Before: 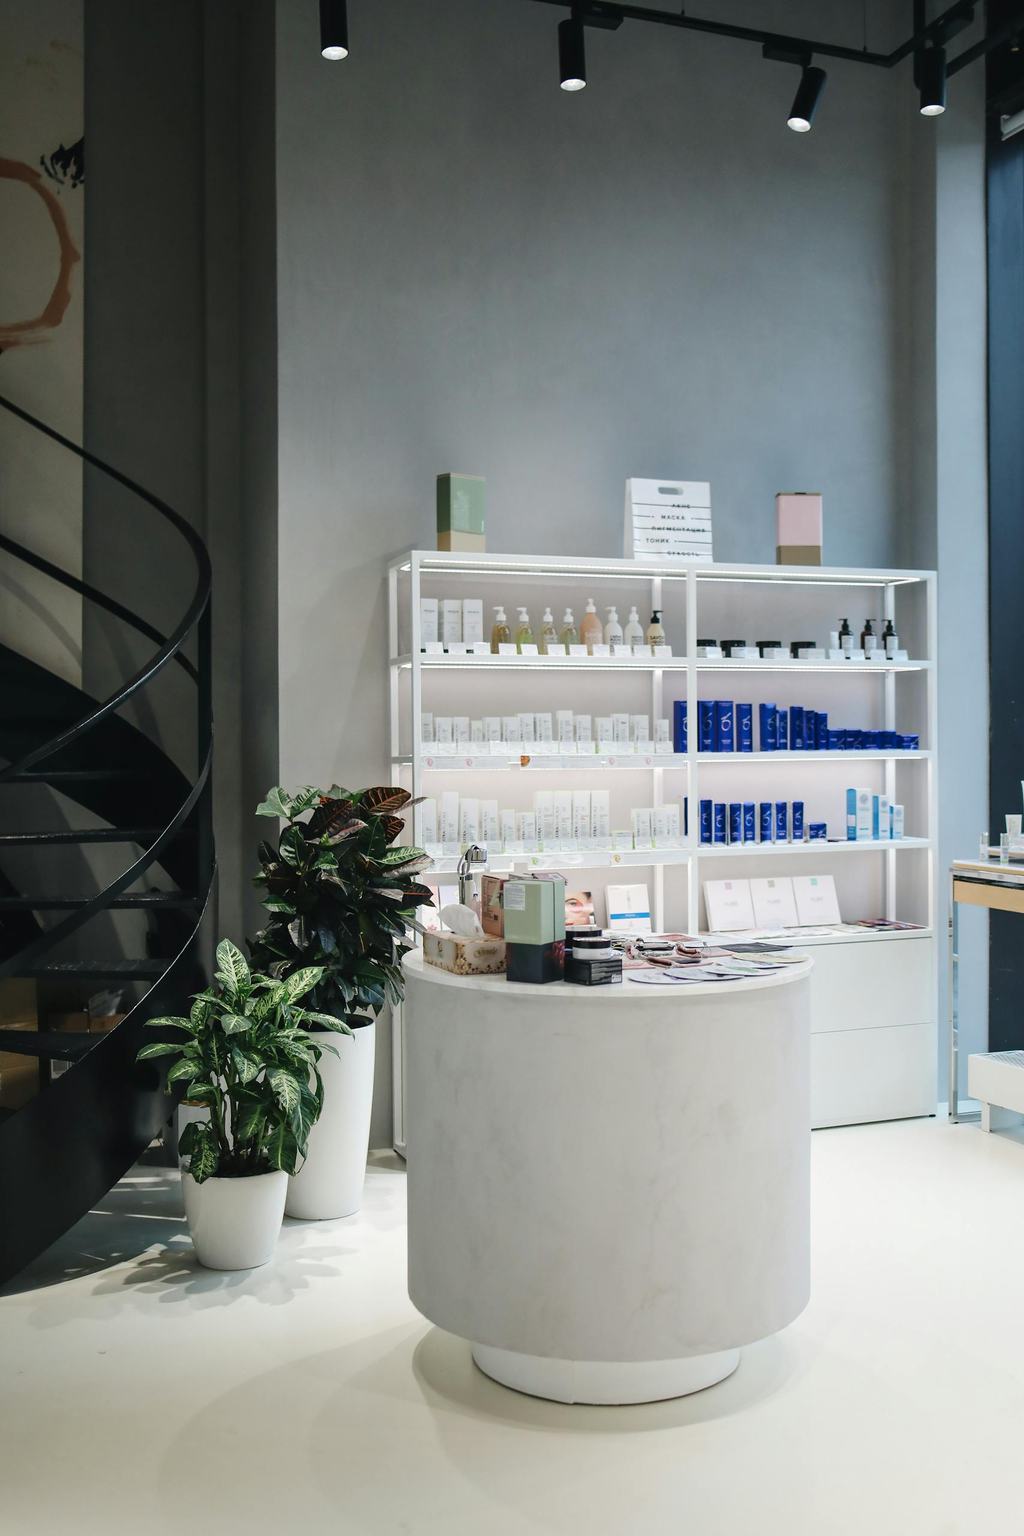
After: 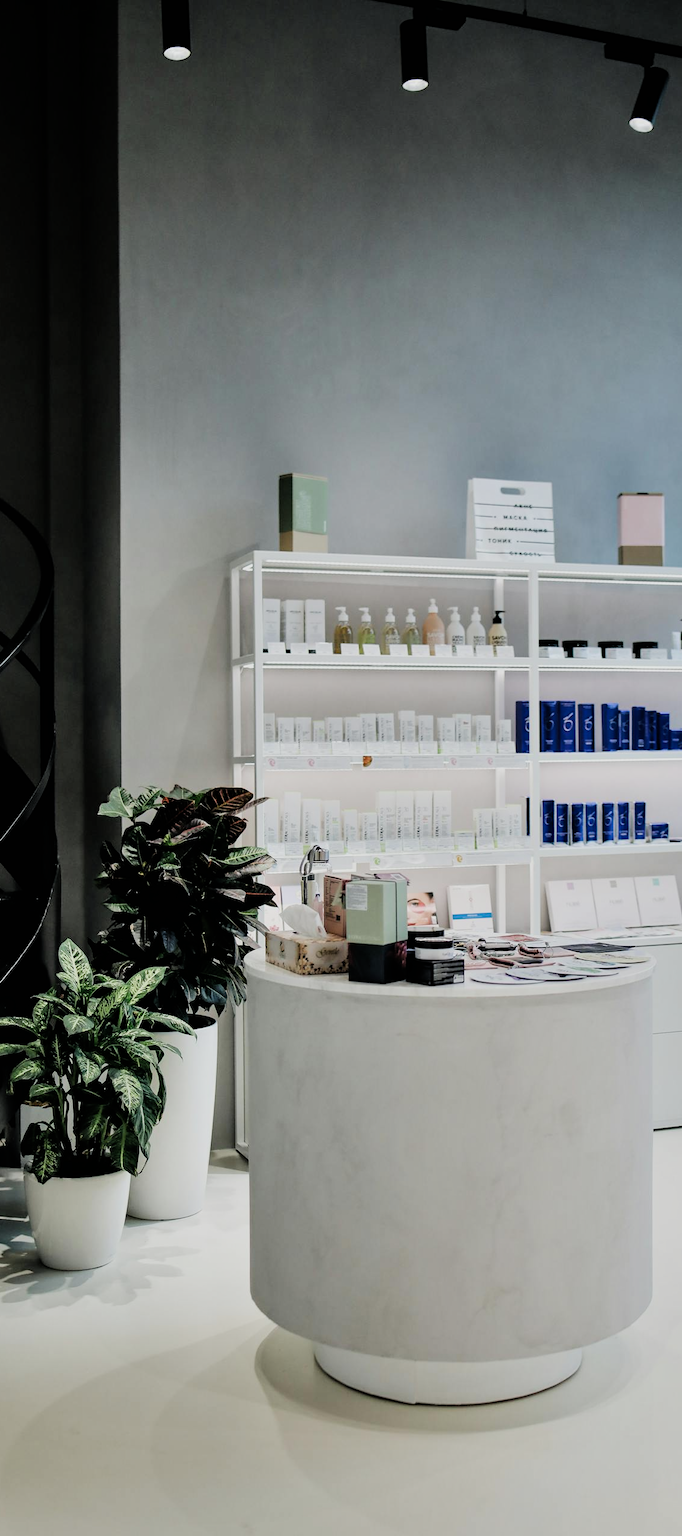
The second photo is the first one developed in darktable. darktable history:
shadows and highlights: shadows 22.7, highlights -48.71, soften with gaussian
crop: left 15.419%, right 17.914%
tone equalizer: on, module defaults
filmic rgb: black relative exposure -5 EV, hardness 2.88, contrast 1.3, highlights saturation mix -30%
